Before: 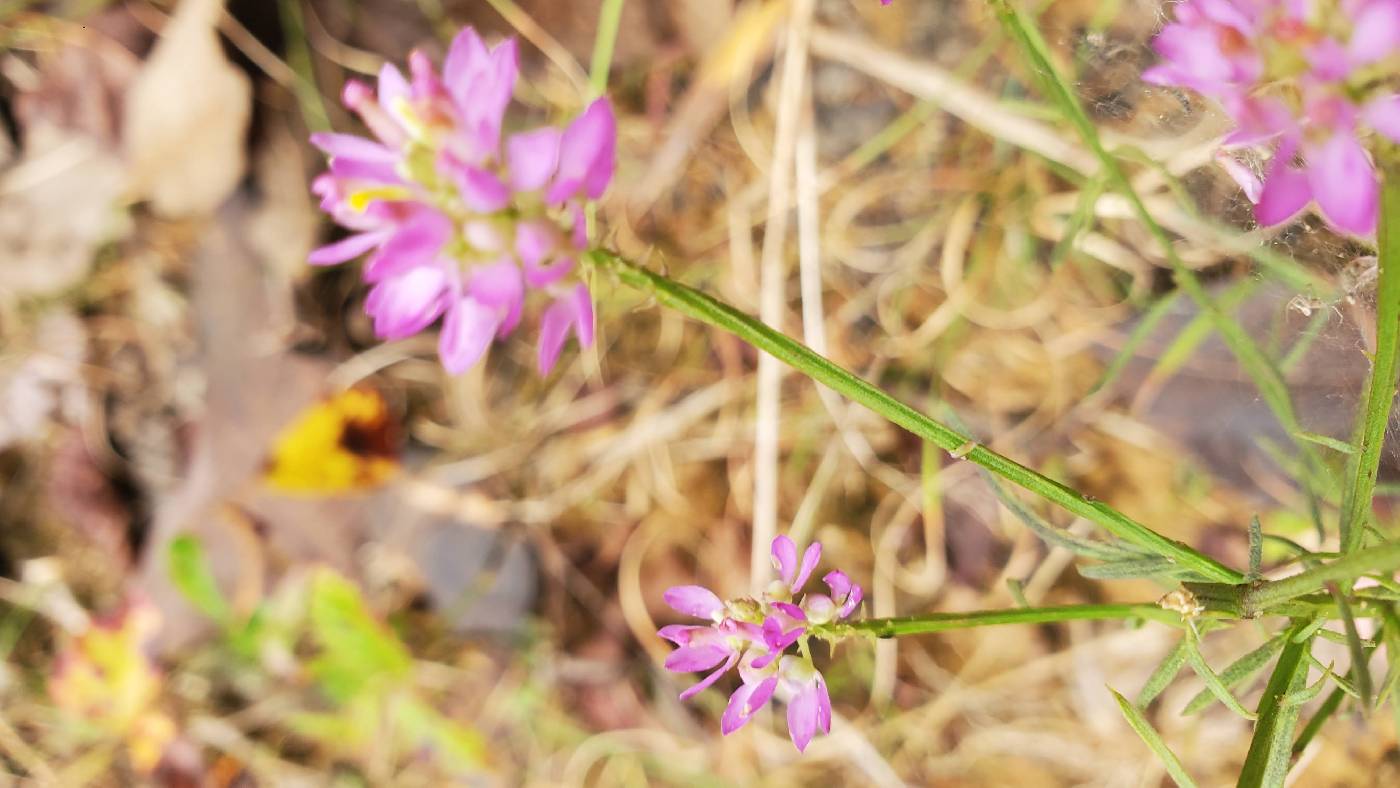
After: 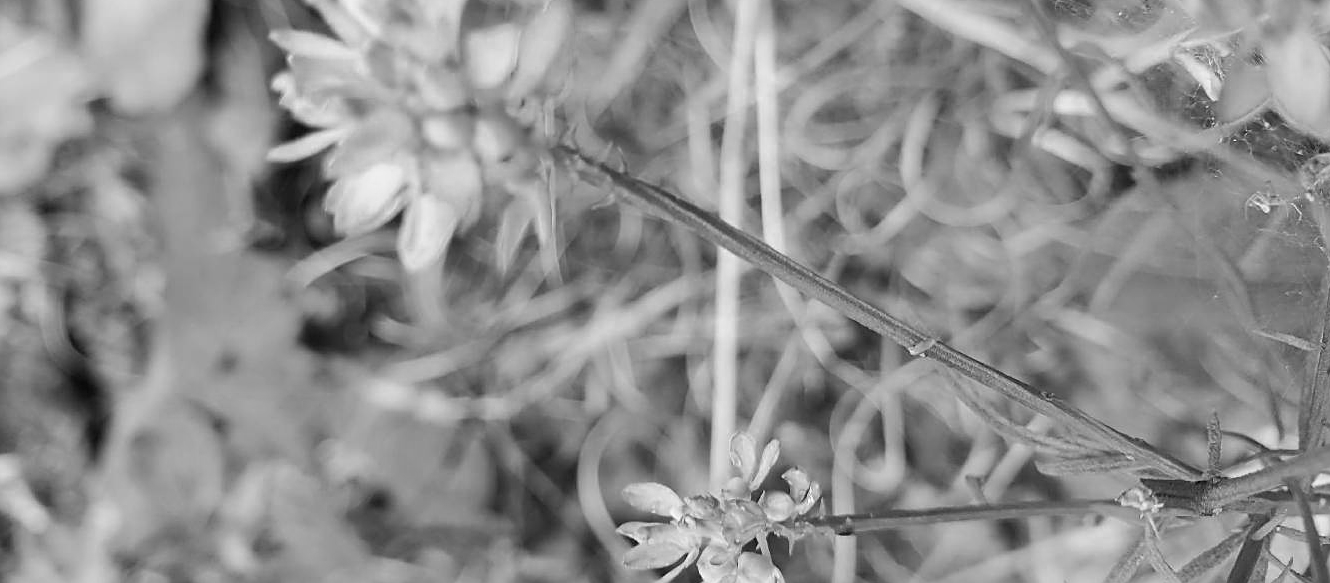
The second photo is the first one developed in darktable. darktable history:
color calibration: output gray [0.246, 0.254, 0.501, 0], gray › normalize channels true, illuminant same as pipeline (D50), adaptation XYZ, x 0.346, y 0.359, gamut compression 0
velvia: on, module defaults
sharpen: on, module defaults
crop and rotate: left 2.991%, top 13.302%, right 1.981%, bottom 12.636%
